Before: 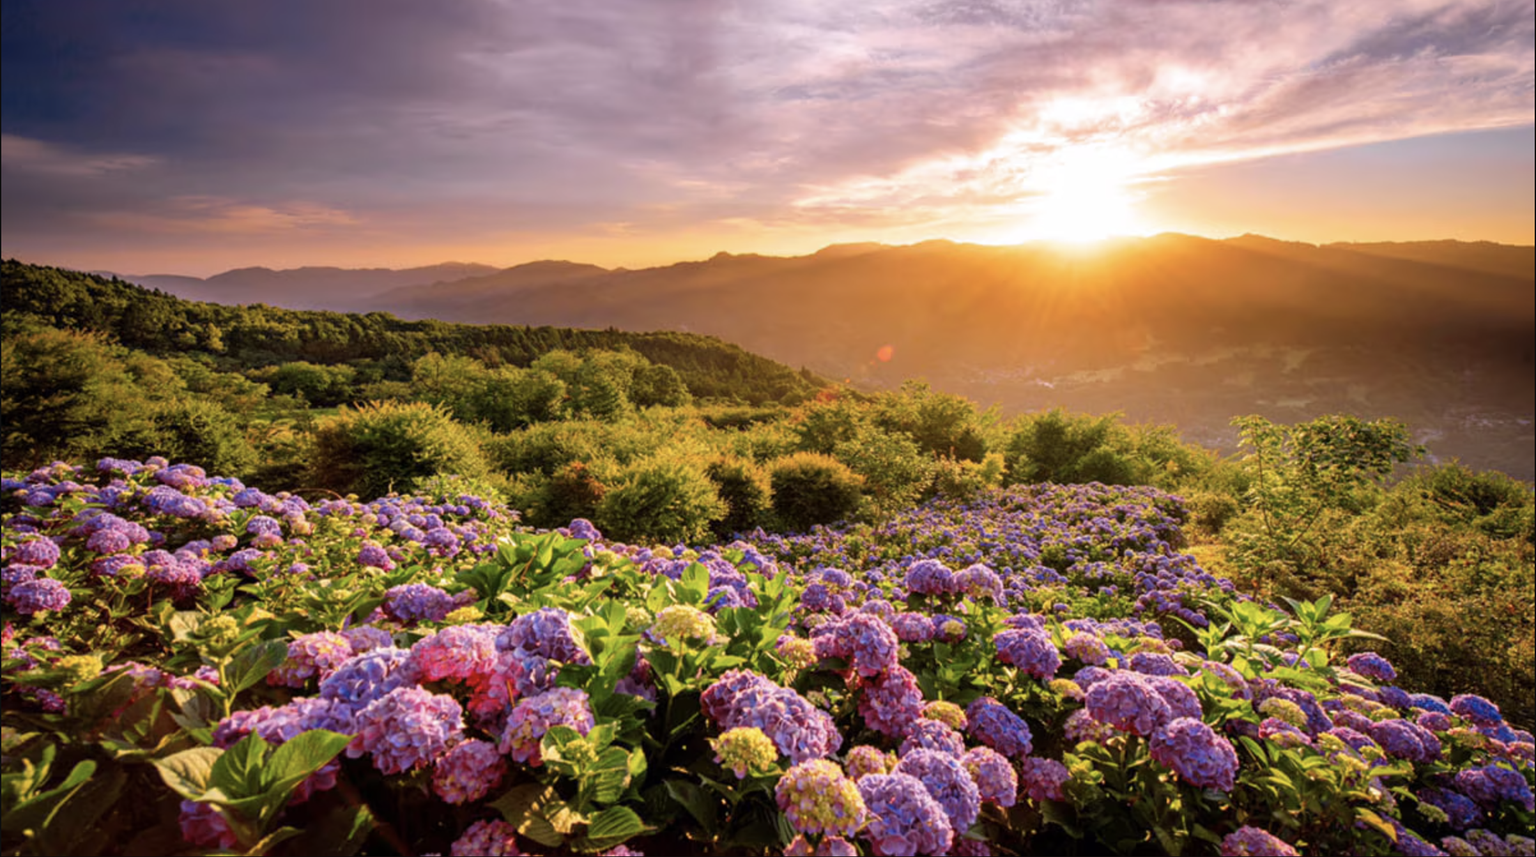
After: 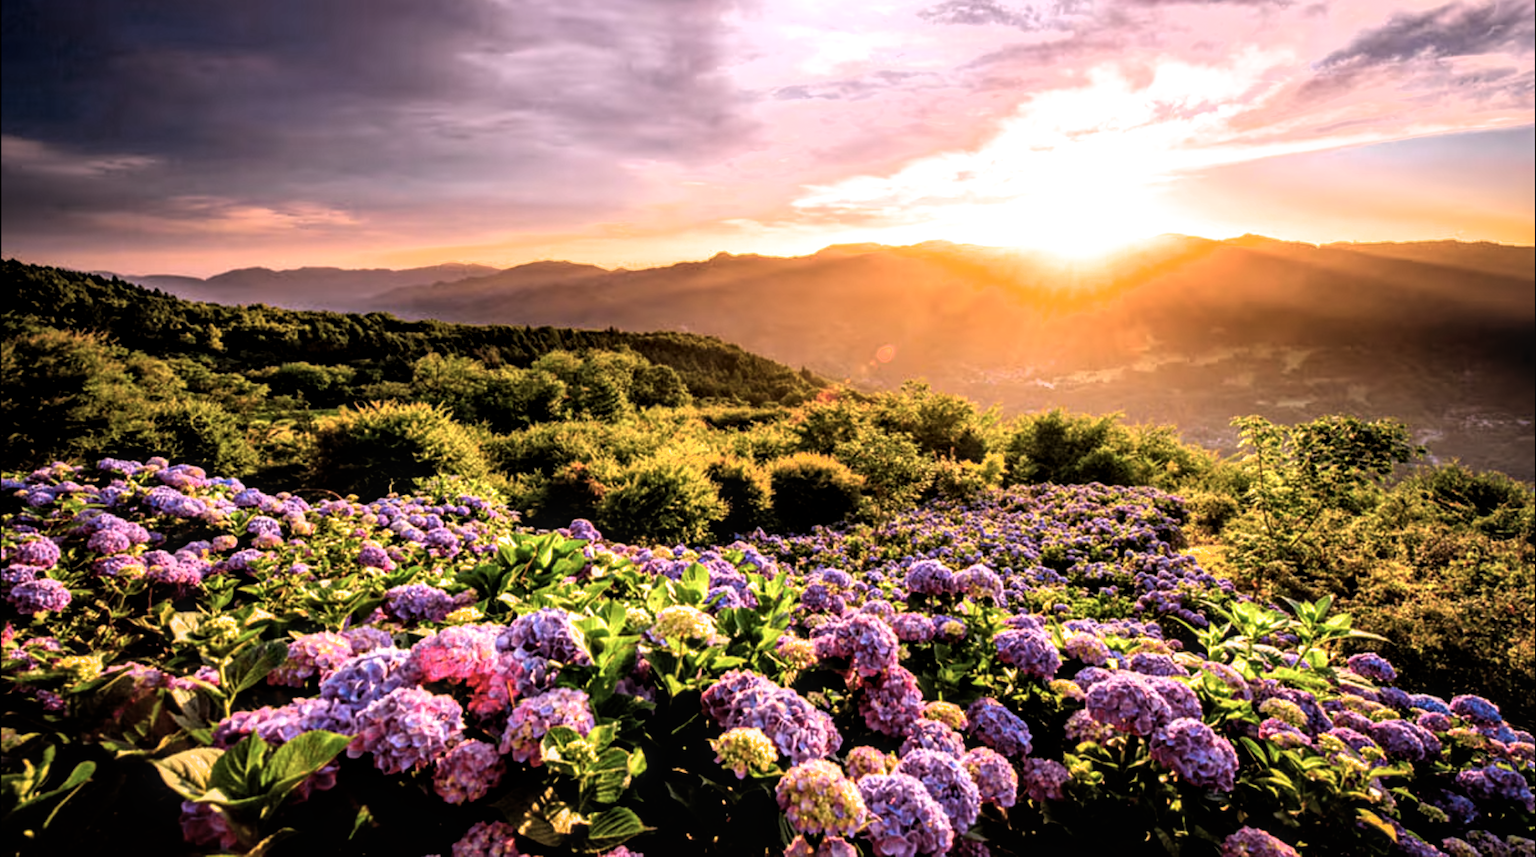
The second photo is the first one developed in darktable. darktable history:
filmic rgb: black relative exposure -8.2 EV, white relative exposure 2.2 EV, threshold 3 EV, hardness 7.11, latitude 85.74%, contrast 1.696, highlights saturation mix -4%, shadows ↔ highlights balance -2.69%, color science v5 (2021), contrast in shadows safe, contrast in highlights safe, enable highlight reconstruction true
local contrast: on, module defaults
